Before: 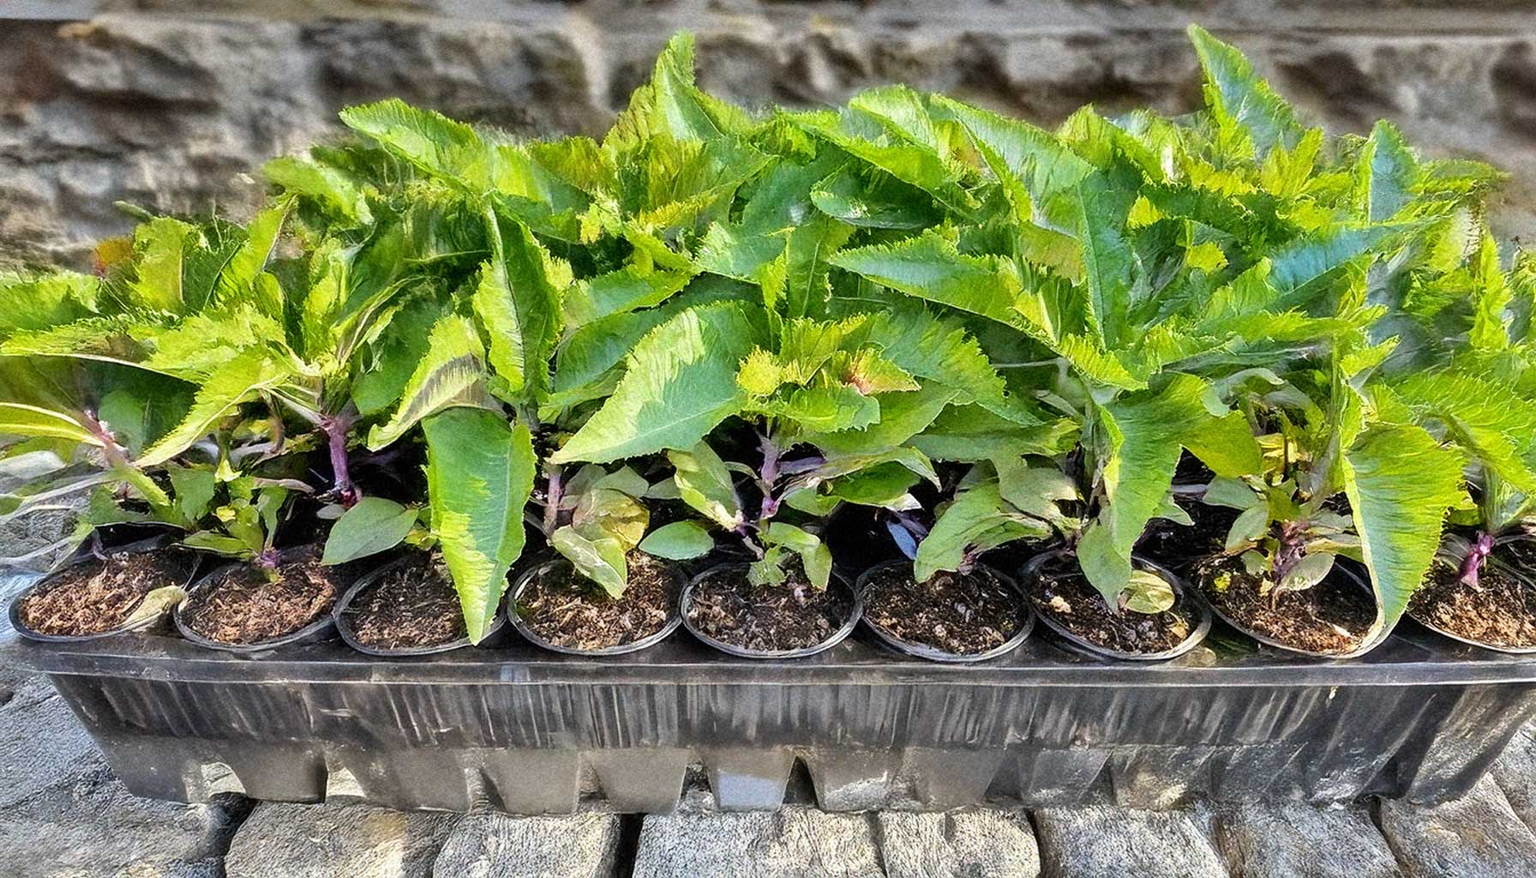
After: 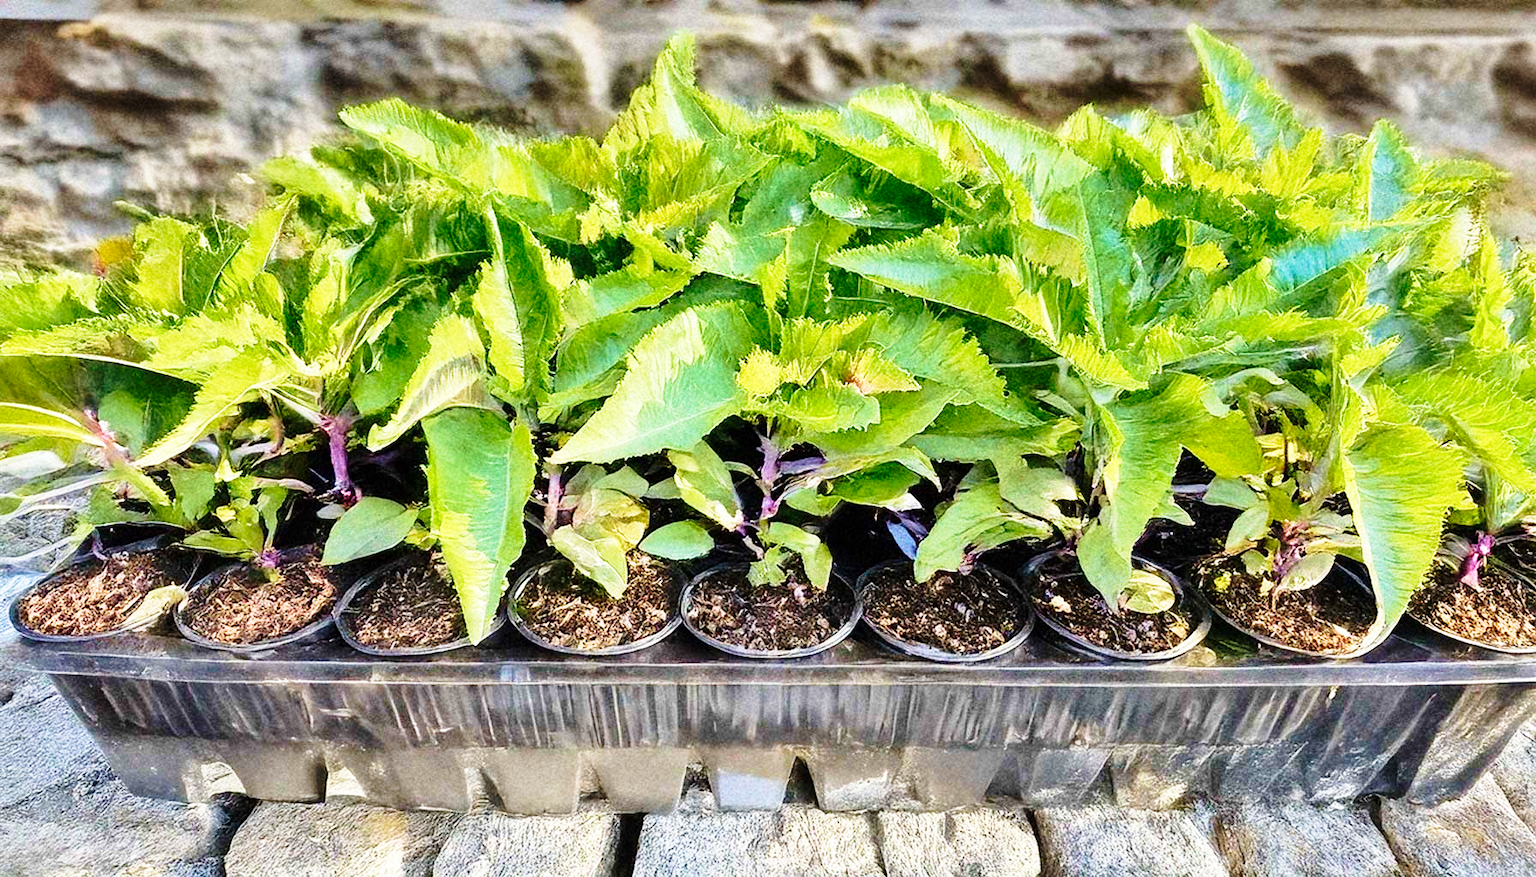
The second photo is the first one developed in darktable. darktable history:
velvia: strength 45%
base curve: curves: ch0 [(0, 0) (0.028, 0.03) (0.121, 0.232) (0.46, 0.748) (0.859, 0.968) (1, 1)], preserve colors none
